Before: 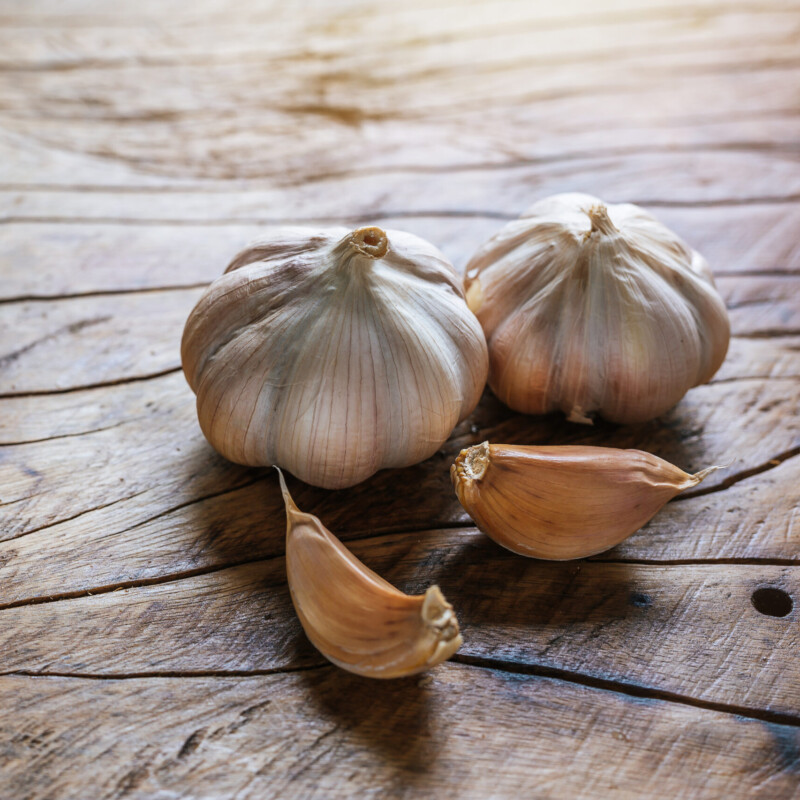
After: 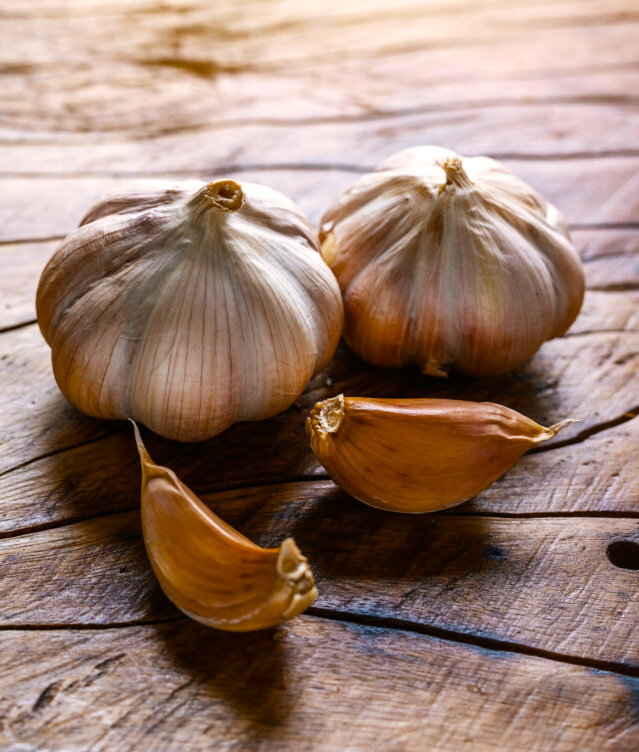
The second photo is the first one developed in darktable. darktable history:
exposure: exposure -0.062 EV, compensate highlight preservation false
crop and rotate: left 18.161%, top 5.981%, right 1.846%
color balance rgb: power › luminance 1.112%, power › chroma 0.394%, power › hue 32.97°, highlights gain › chroma 1.751%, highlights gain › hue 56.41°, perceptual saturation grading › global saturation 25.731%, global vibrance 6.344%, contrast 12.654%, saturation formula JzAzBz (2021)
